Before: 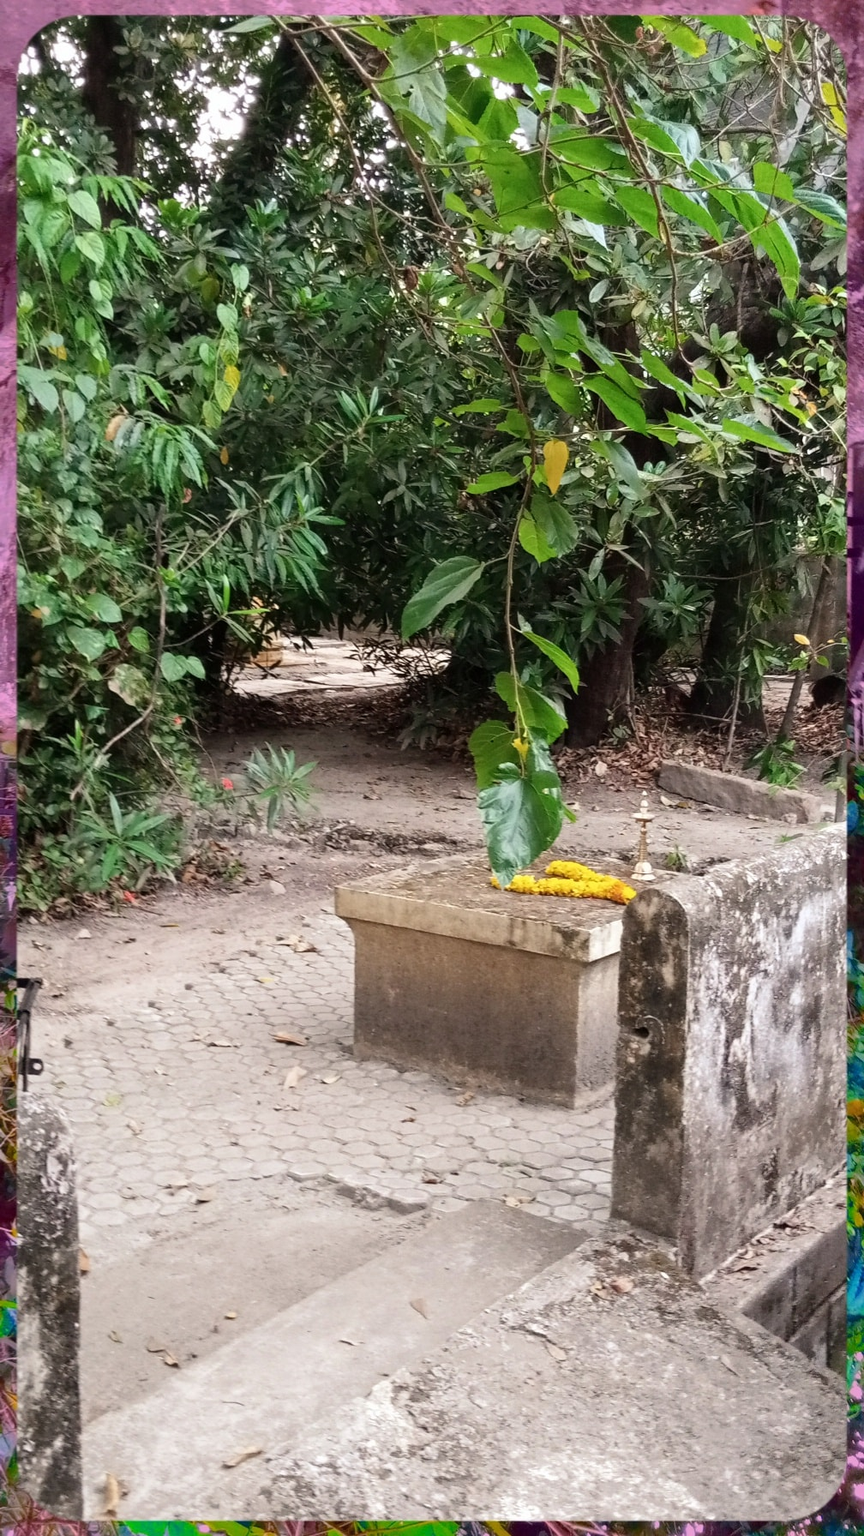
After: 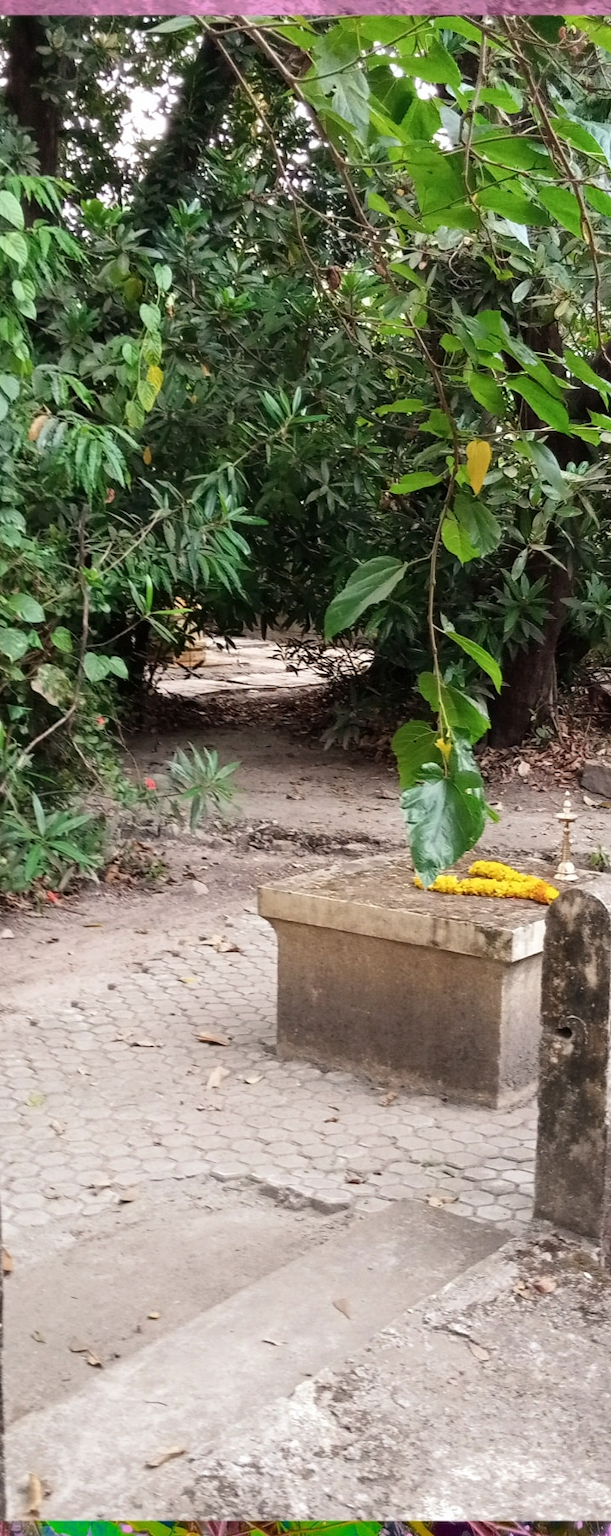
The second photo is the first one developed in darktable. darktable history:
crop and rotate: left 8.966%, right 20.223%
